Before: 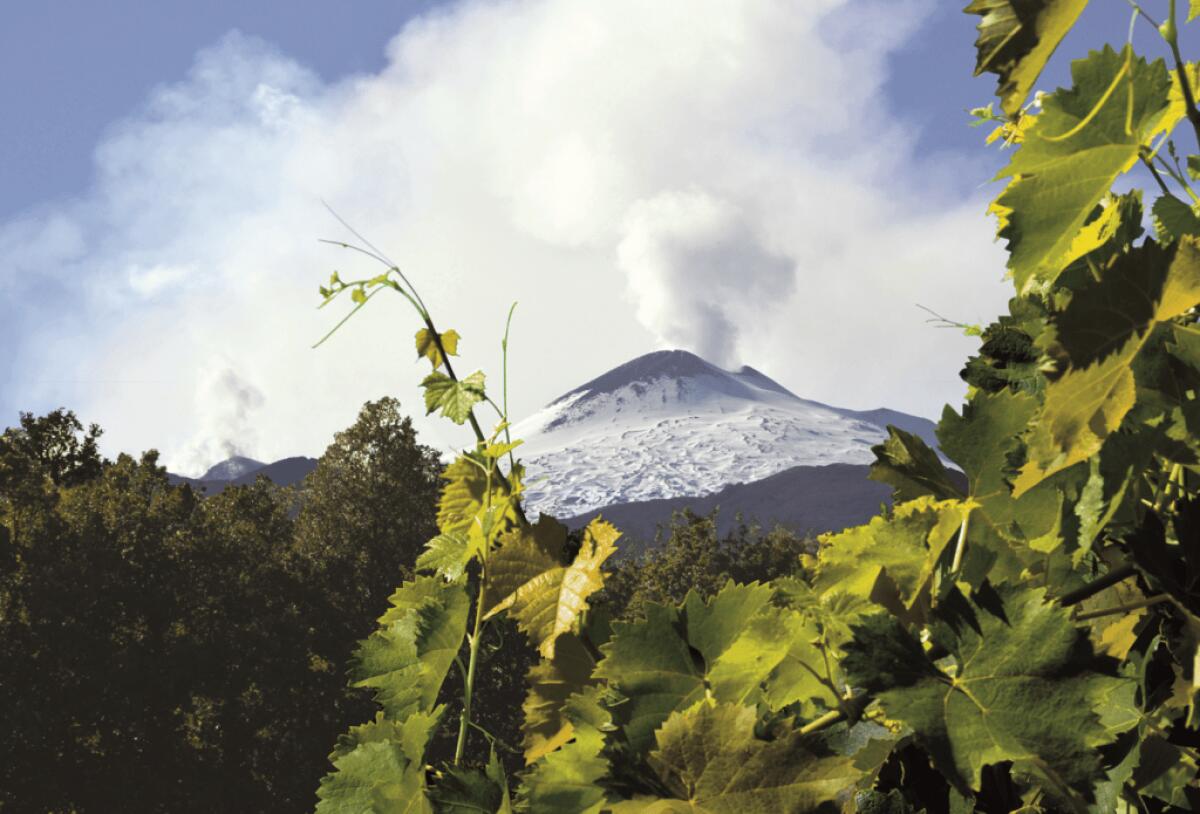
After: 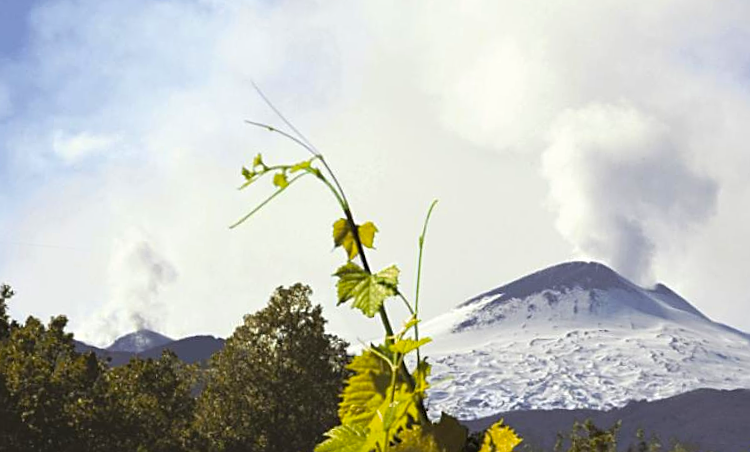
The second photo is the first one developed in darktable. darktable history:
sharpen: on, module defaults
color balance rgb: perceptual saturation grading › global saturation 20%, global vibrance 20%
crop and rotate: angle -4.99°, left 2.122%, top 6.945%, right 27.566%, bottom 30.519%
